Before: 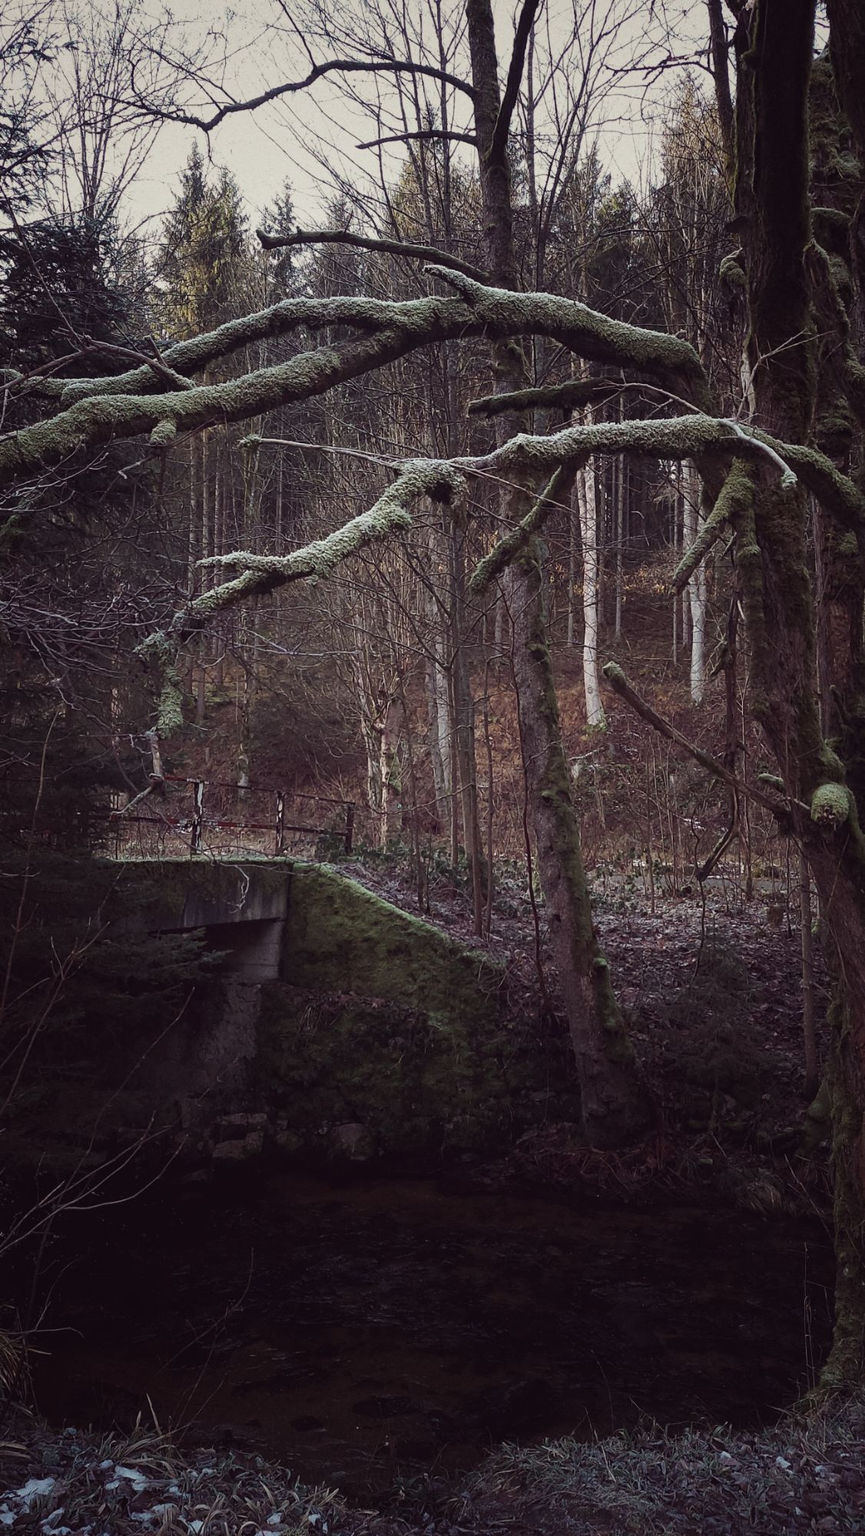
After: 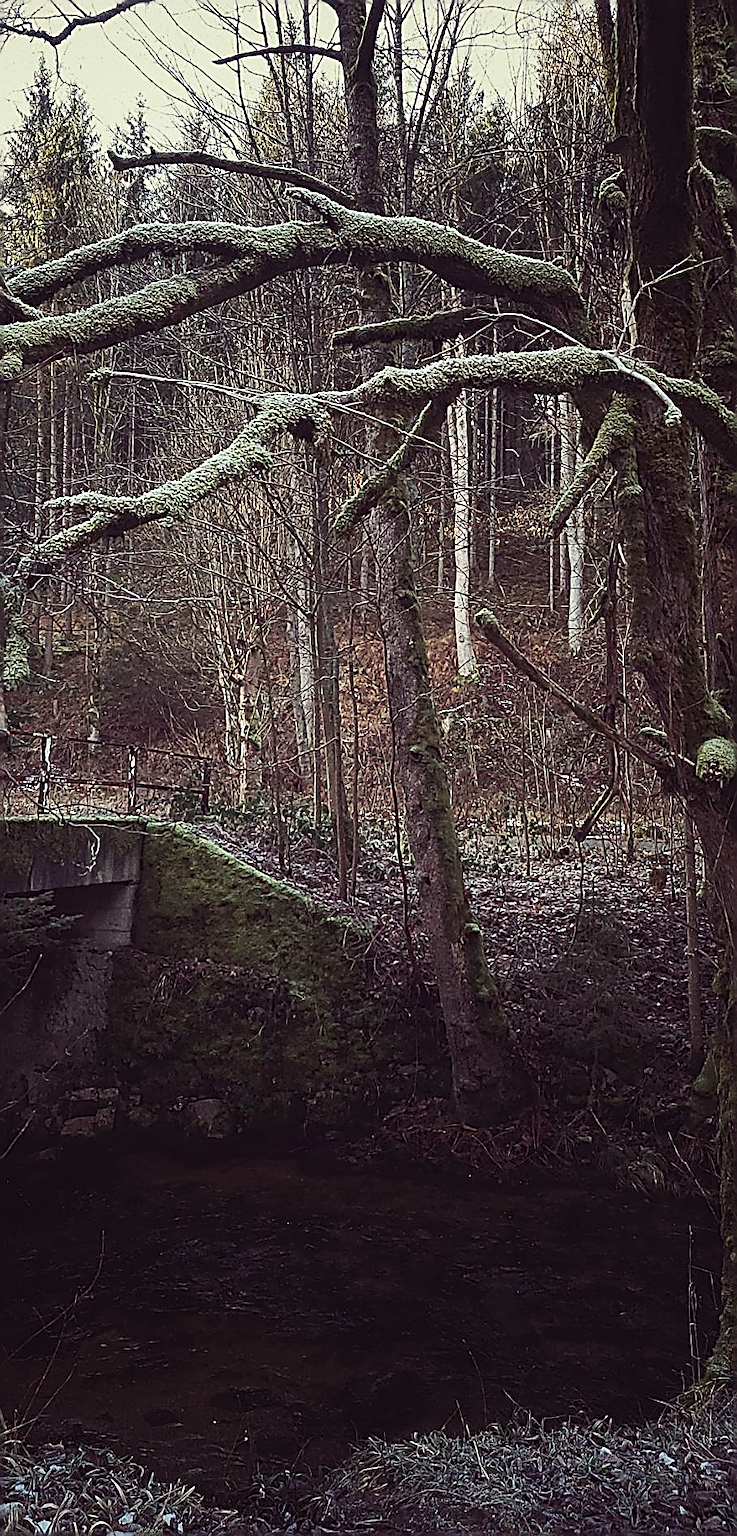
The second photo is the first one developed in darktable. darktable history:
contrast brightness saturation: contrast 0.2, brightness 0.16, saturation 0.22
color correction: highlights a* -4.73, highlights b* 5.06, saturation 0.97
crop and rotate: left 17.959%, top 5.771%, right 1.742%
sharpen: amount 2
